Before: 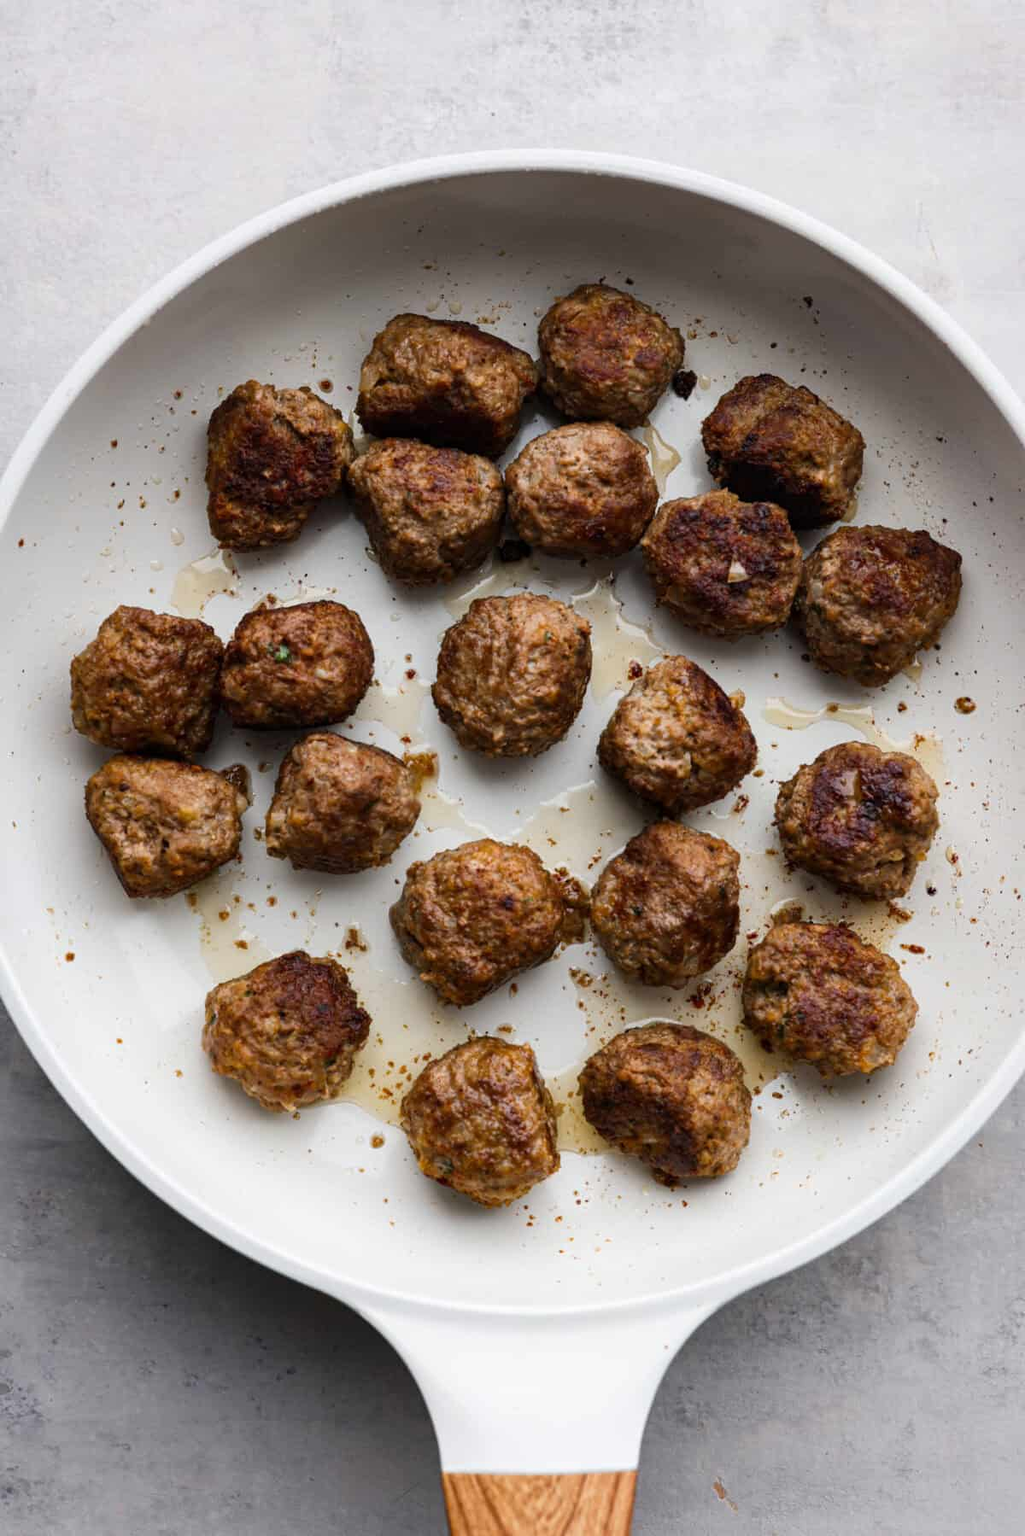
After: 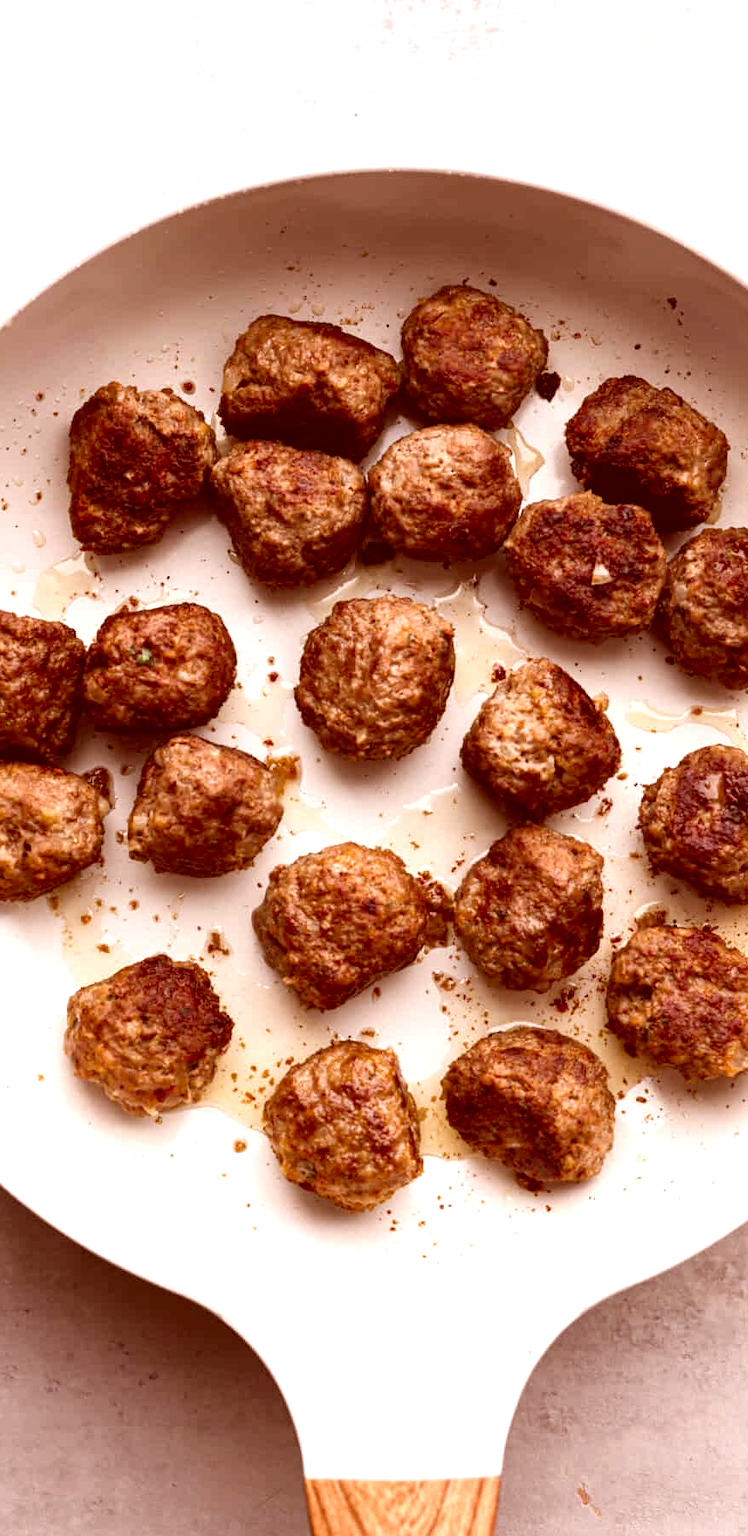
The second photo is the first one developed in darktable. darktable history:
color correction: highlights a* 9.5, highlights b* 8.49, shadows a* 39.45, shadows b* 39.81, saturation 0.771
crop: left 13.571%, right 13.294%
exposure: black level correction 0, exposure 0.702 EV, compensate exposure bias true, compensate highlight preservation false
